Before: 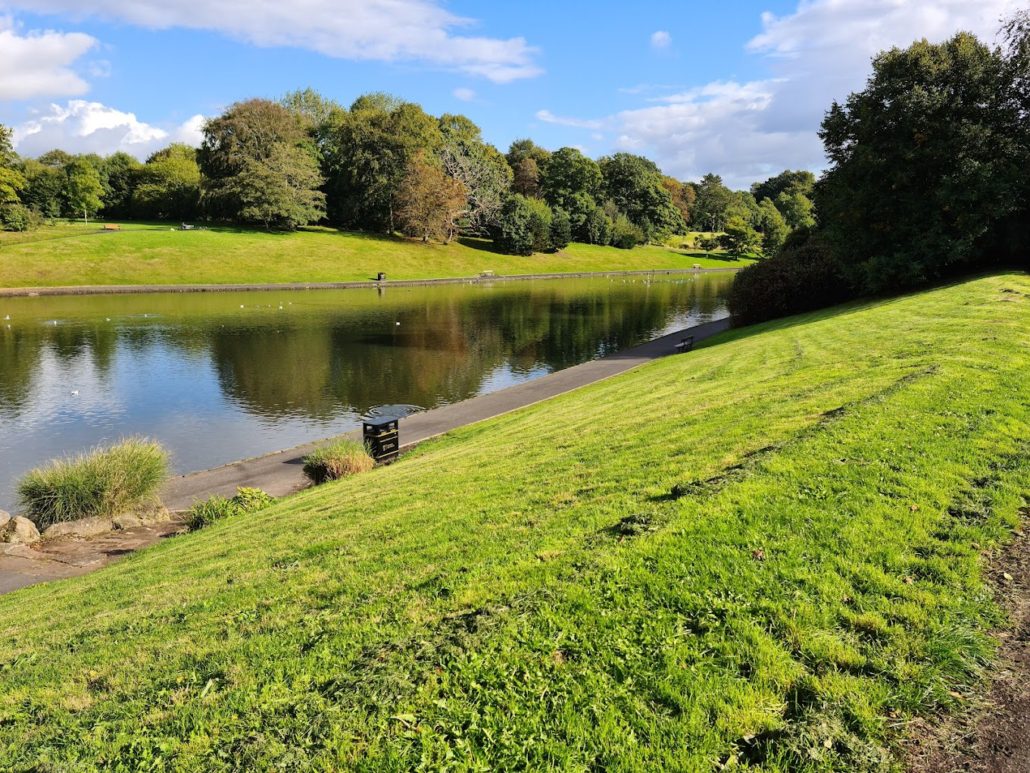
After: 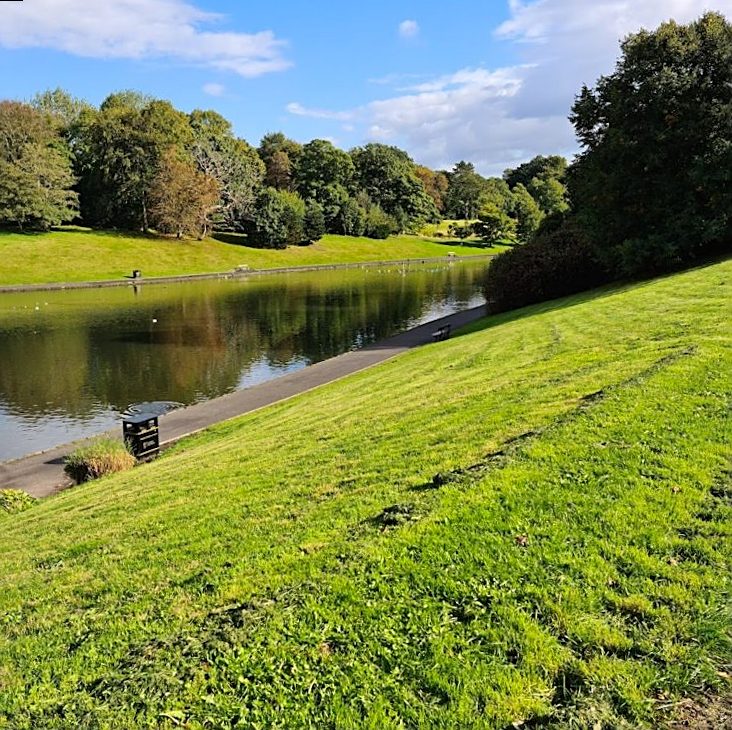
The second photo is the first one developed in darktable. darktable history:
vibrance: vibrance 22%
crop and rotate: left 24.034%, top 2.838%, right 6.406%, bottom 6.299%
rotate and perspective: rotation -1.75°, automatic cropping off
sharpen: on, module defaults
